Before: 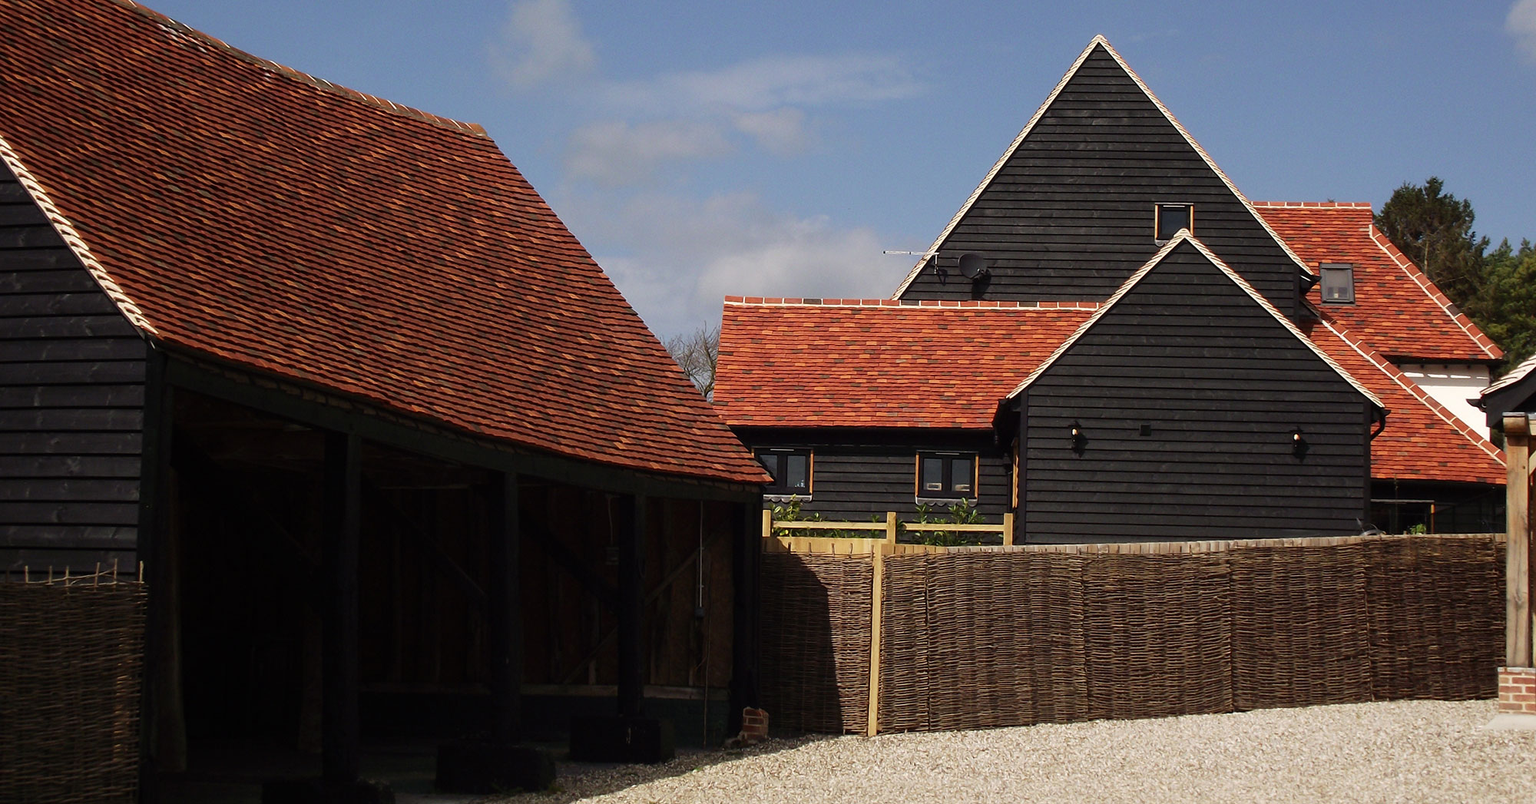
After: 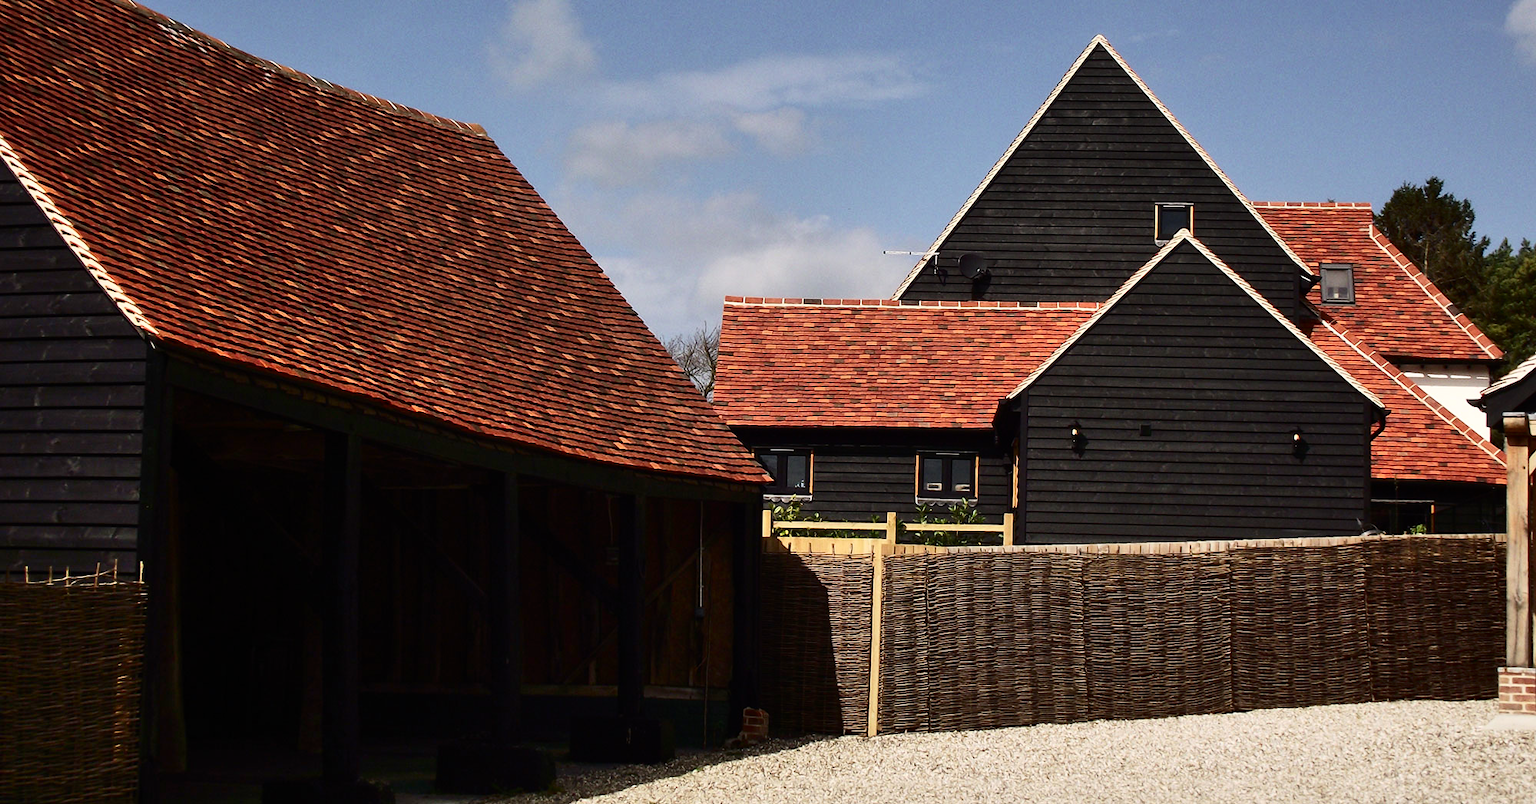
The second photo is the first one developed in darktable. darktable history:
contrast brightness saturation: contrast 0.279
shadows and highlights: highlights color adjustment 0.089%, low approximation 0.01, soften with gaussian
